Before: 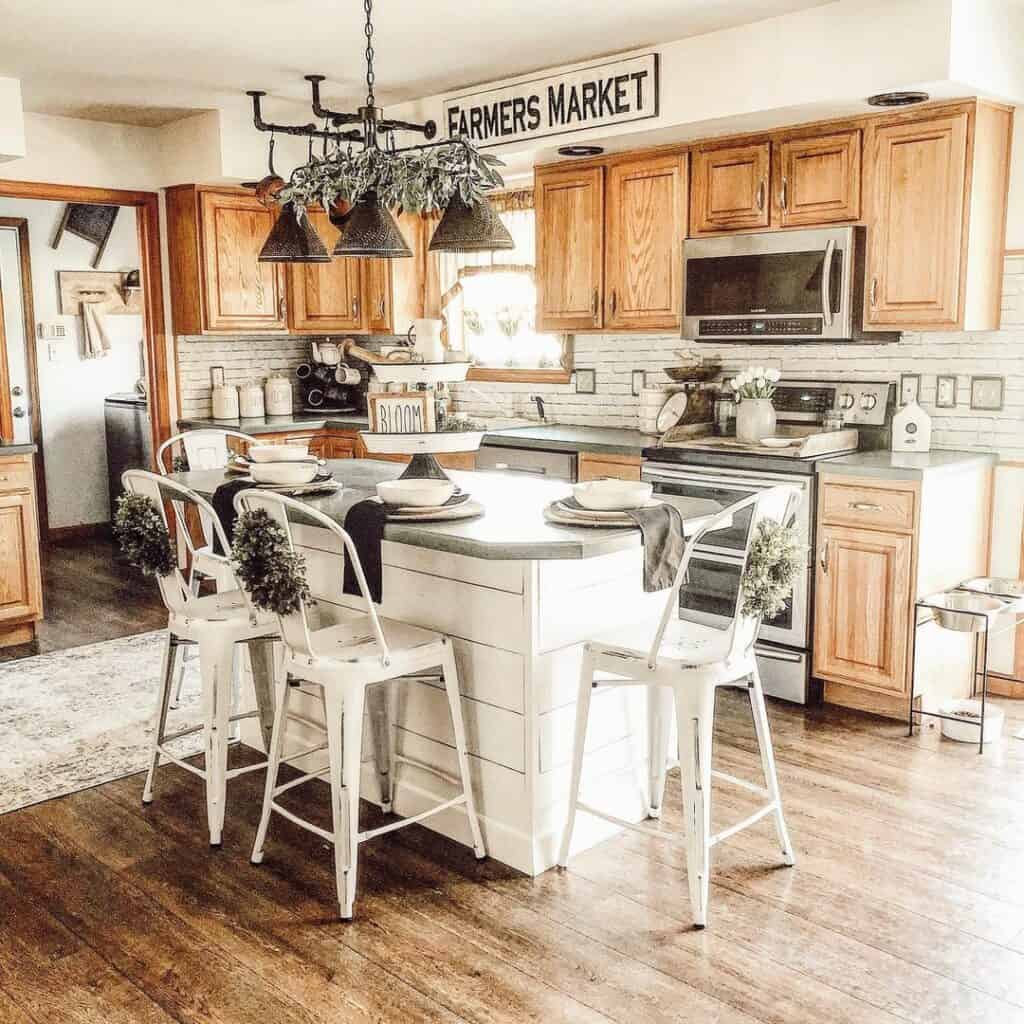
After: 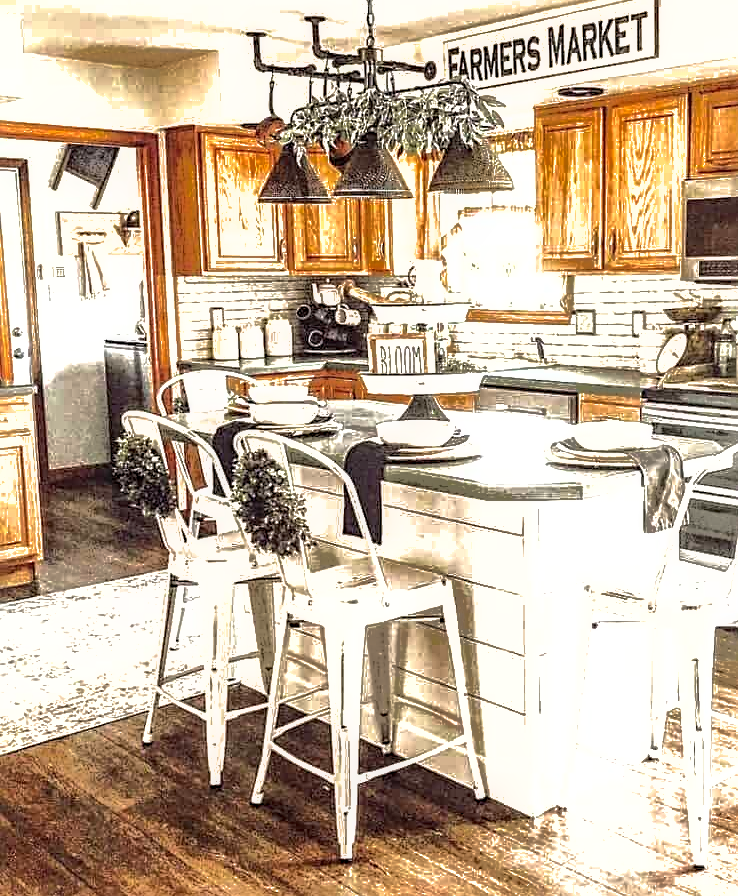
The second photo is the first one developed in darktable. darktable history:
crop: top 5.803%, right 27.864%, bottom 5.804%
sharpen: radius 2.767
tone equalizer: -8 EV -0.417 EV, -7 EV -0.389 EV, -6 EV -0.333 EV, -5 EV -0.222 EV, -3 EV 0.222 EV, -2 EV 0.333 EV, -1 EV 0.389 EV, +0 EV 0.417 EV, edges refinement/feathering 500, mask exposure compensation -1.57 EV, preserve details no
exposure: black level correction 0, exposure 0.5 EV, compensate exposure bias true, compensate highlight preservation false
local contrast: on, module defaults
shadows and highlights: shadows 40, highlights -60
